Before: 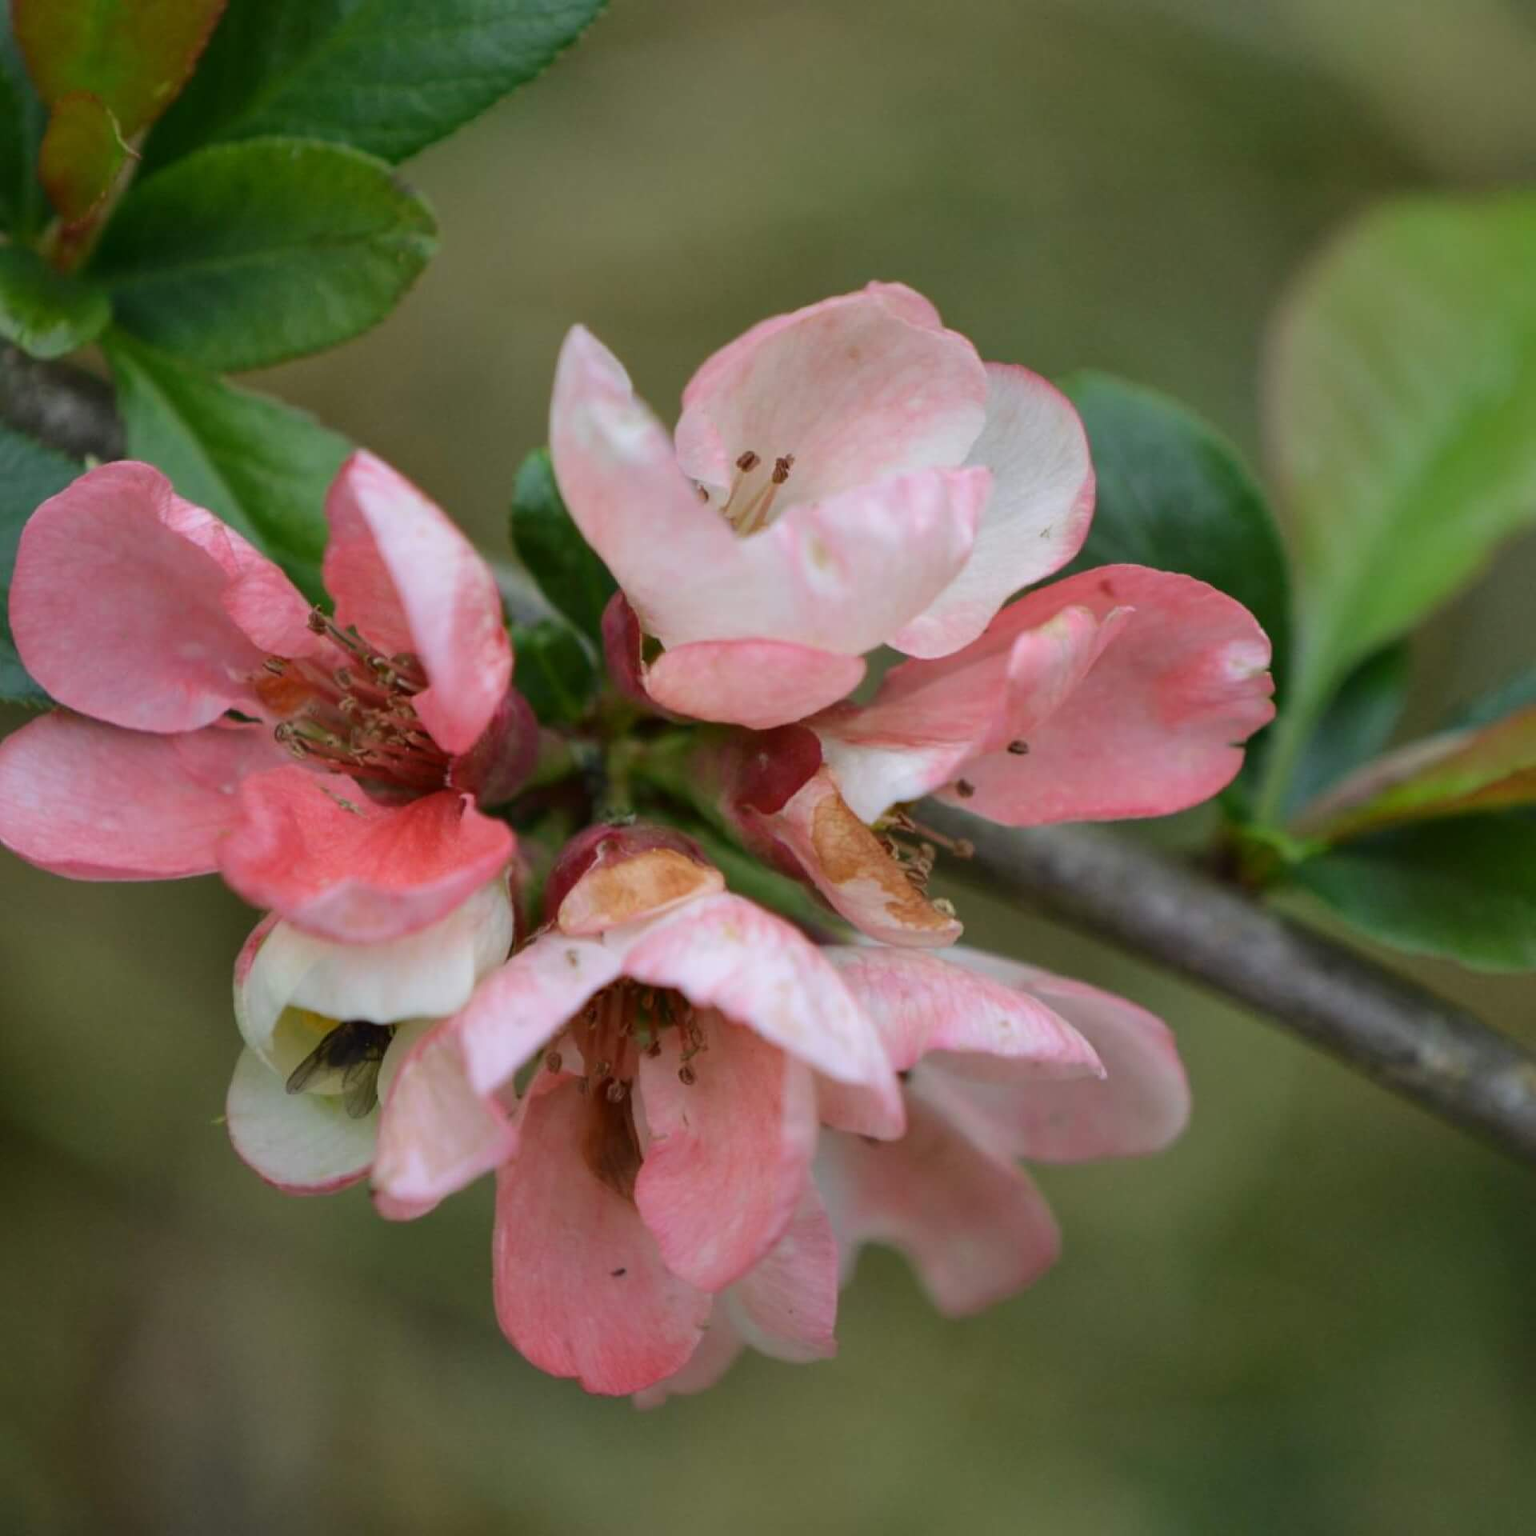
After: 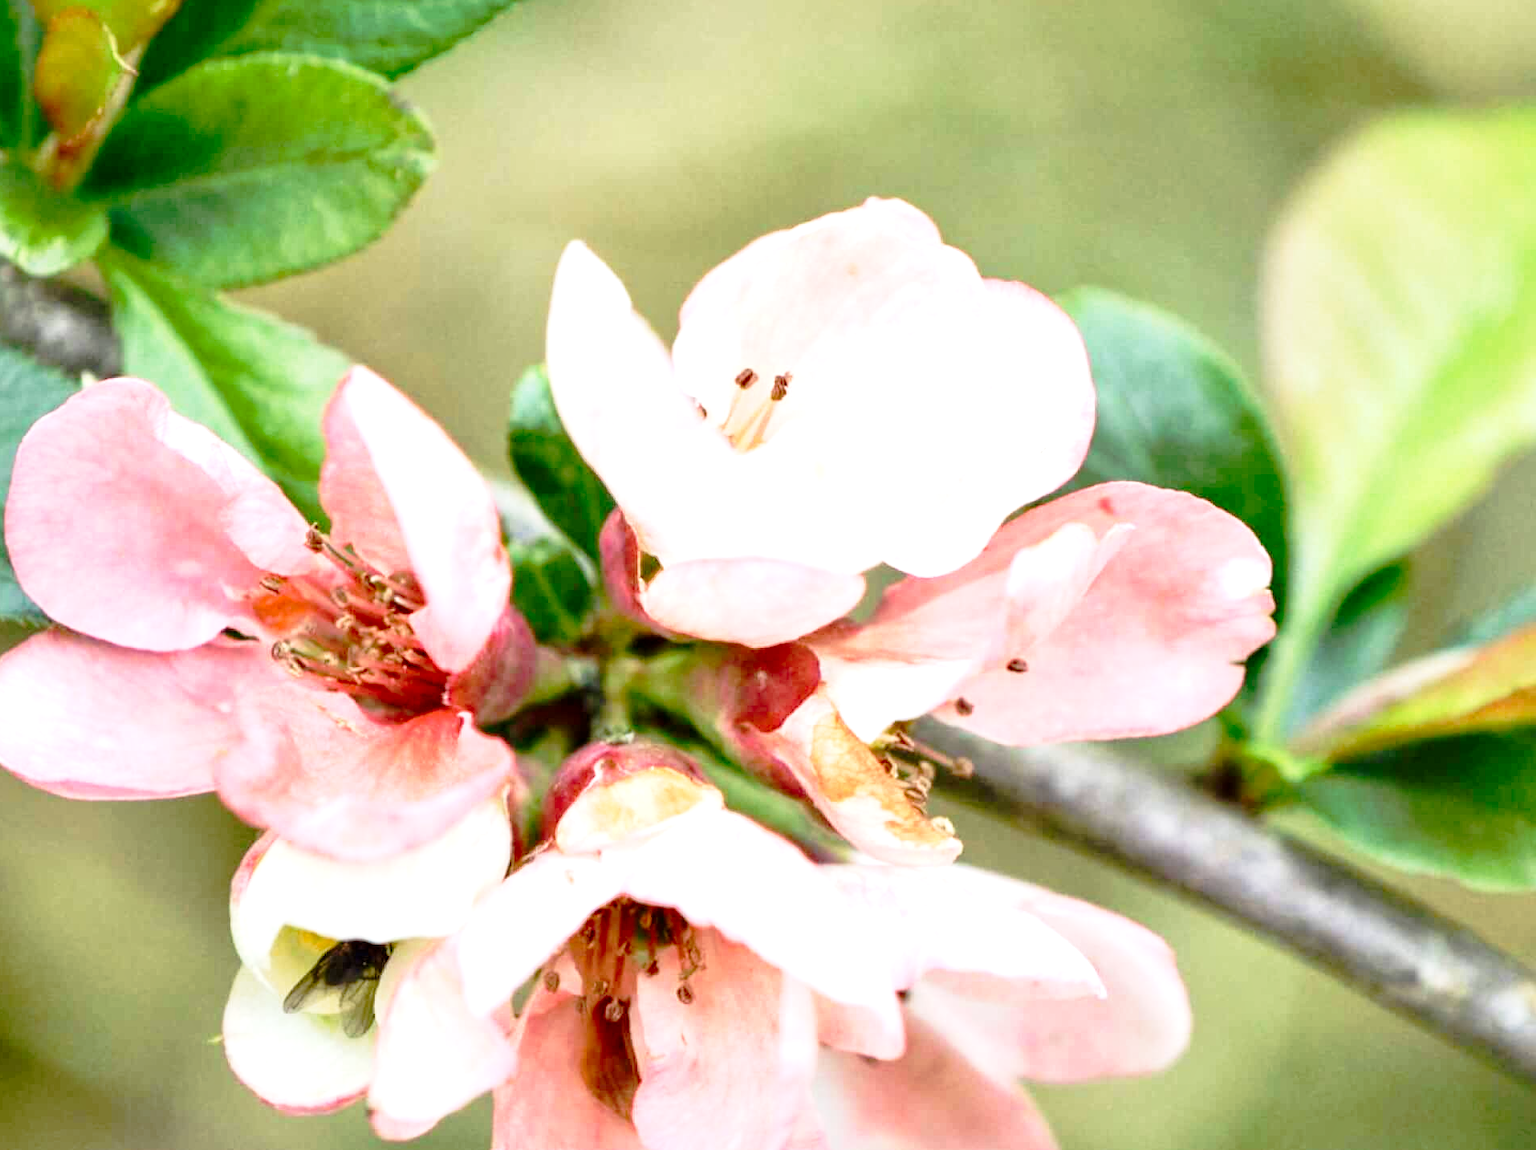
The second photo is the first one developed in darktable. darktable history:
crop: left 0.308%, top 5.478%, bottom 19.819%
color zones: curves: ch0 [(0, 0.5) (0.143, 0.5) (0.286, 0.5) (0.429, 0.5) (0.62, 0.489) (0.714, 0.445) (0.844, 0.496) (1, 0.5)]; ch1 [(0, 0.5) (0.143, 0.5) (0.286, 0.5) (0.429, 0.5) (0.571, 0.5) (0.714, 0.523) (0.857, 0.5) (1, 0.5)]
tone curve: curves: ch0 [(0, 0) (0.062, 0.023) (0.168, 0.142) (0.359, 0.44) (0.469, 0.544) (0.634, 0.722) (0.839, 0.909) (0.998, 0.978)]; ch1 [(0, 0) (0.437, 0.453) (0.472, 0.47) (0.502, 0.504) (0.527, 0.546) (0.568, 0.619) (0.608, 0.665) (0.669, 0.748) (0.859, 0.899) (1, 1)]; ch2 [(0, 0) (0.33, 0.301) (0.421, 0.443) (0.473, 0.498) (0.509, 0.5) (0.535, 0.564) (0.575, 0.625) (0.608, 0.676) (1, 1)], preserve colors none
exposure: black level correction 0.001, exposure 1.819 EV, compensate highlight preservation false
contrast equalizer: octaves 7, y [[0.546, 0.552, 0.554, 0.554, 0.552, 0.546], [0.5 ×6], [0.5 ×6], [0 ×6], [0 ×6]]
